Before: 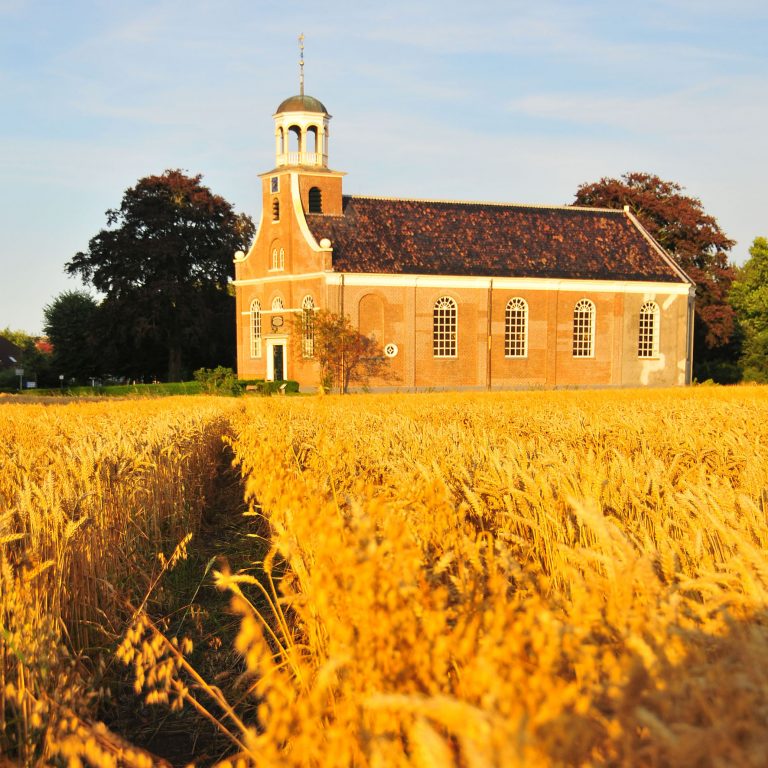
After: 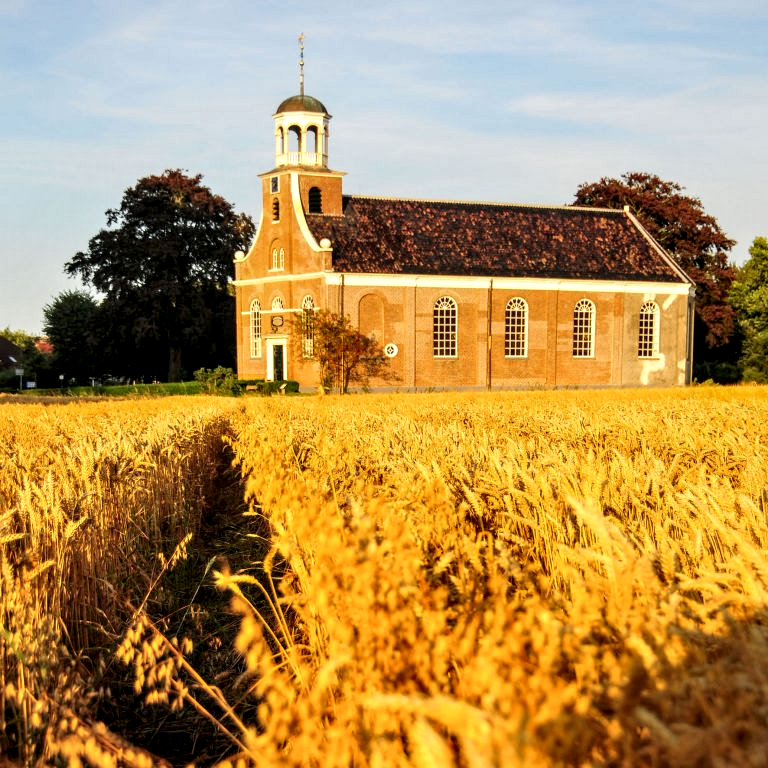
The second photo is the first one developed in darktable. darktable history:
local contrast: highlights 64%, shadows 54%, detail 168%, midtone range 0.512
